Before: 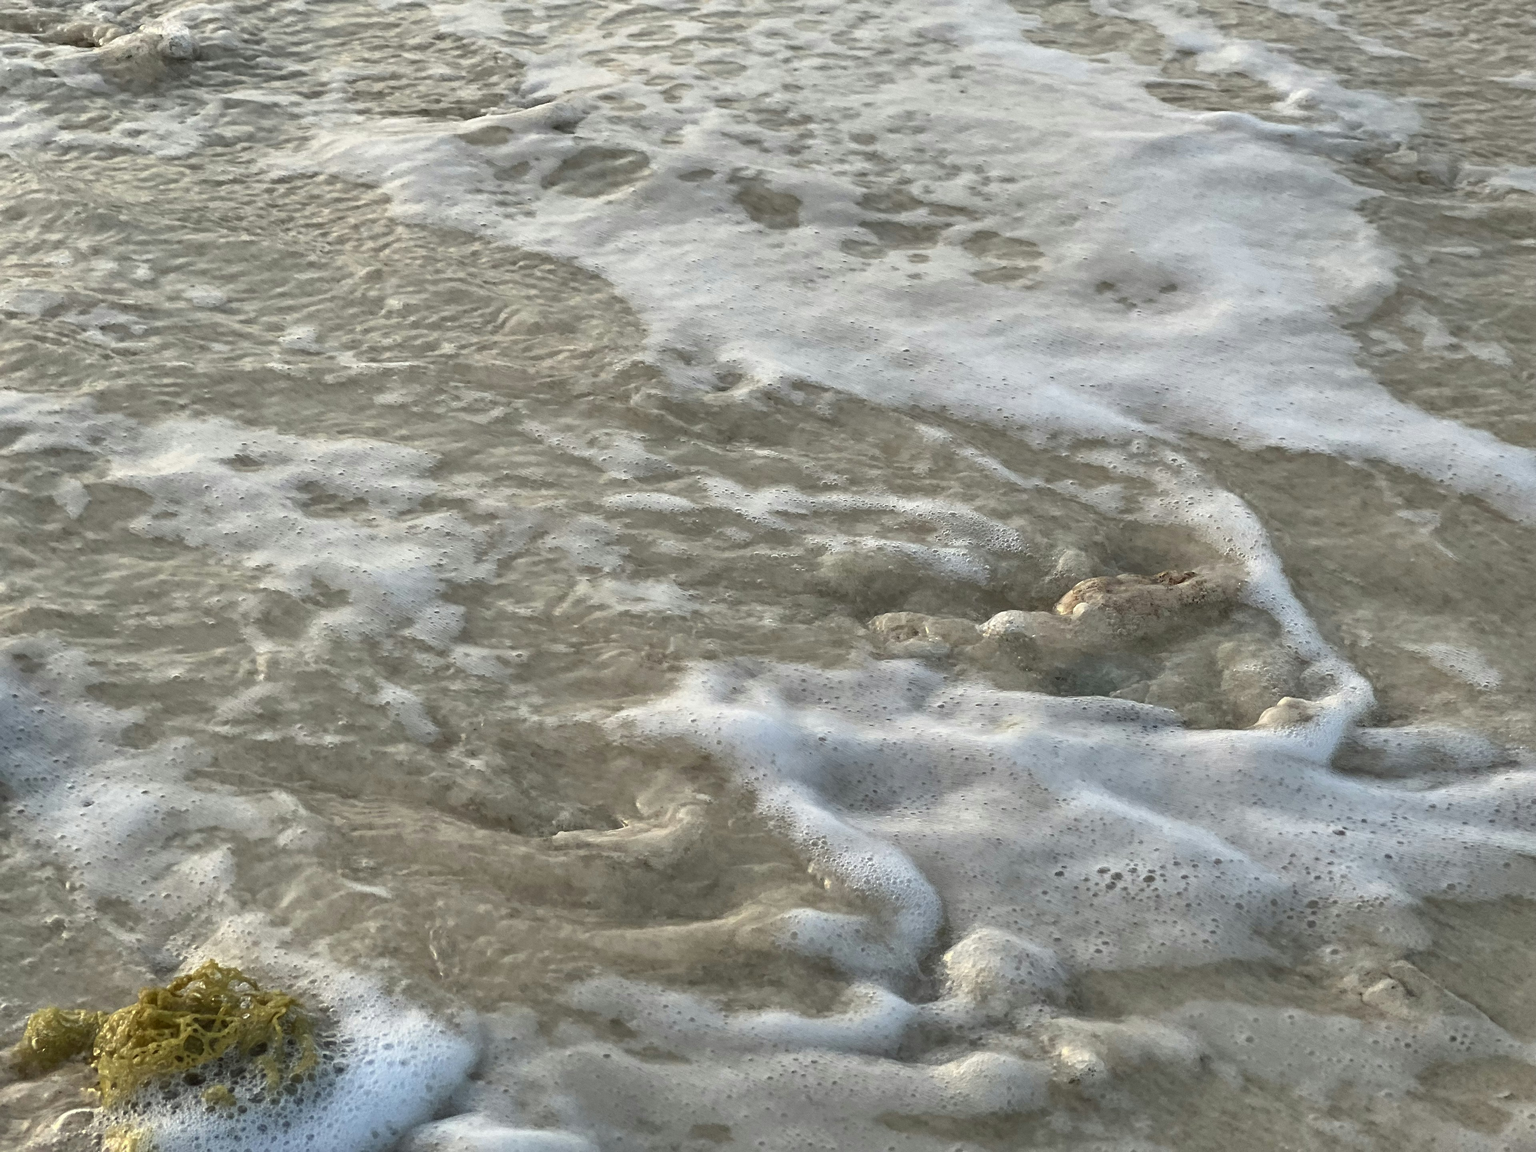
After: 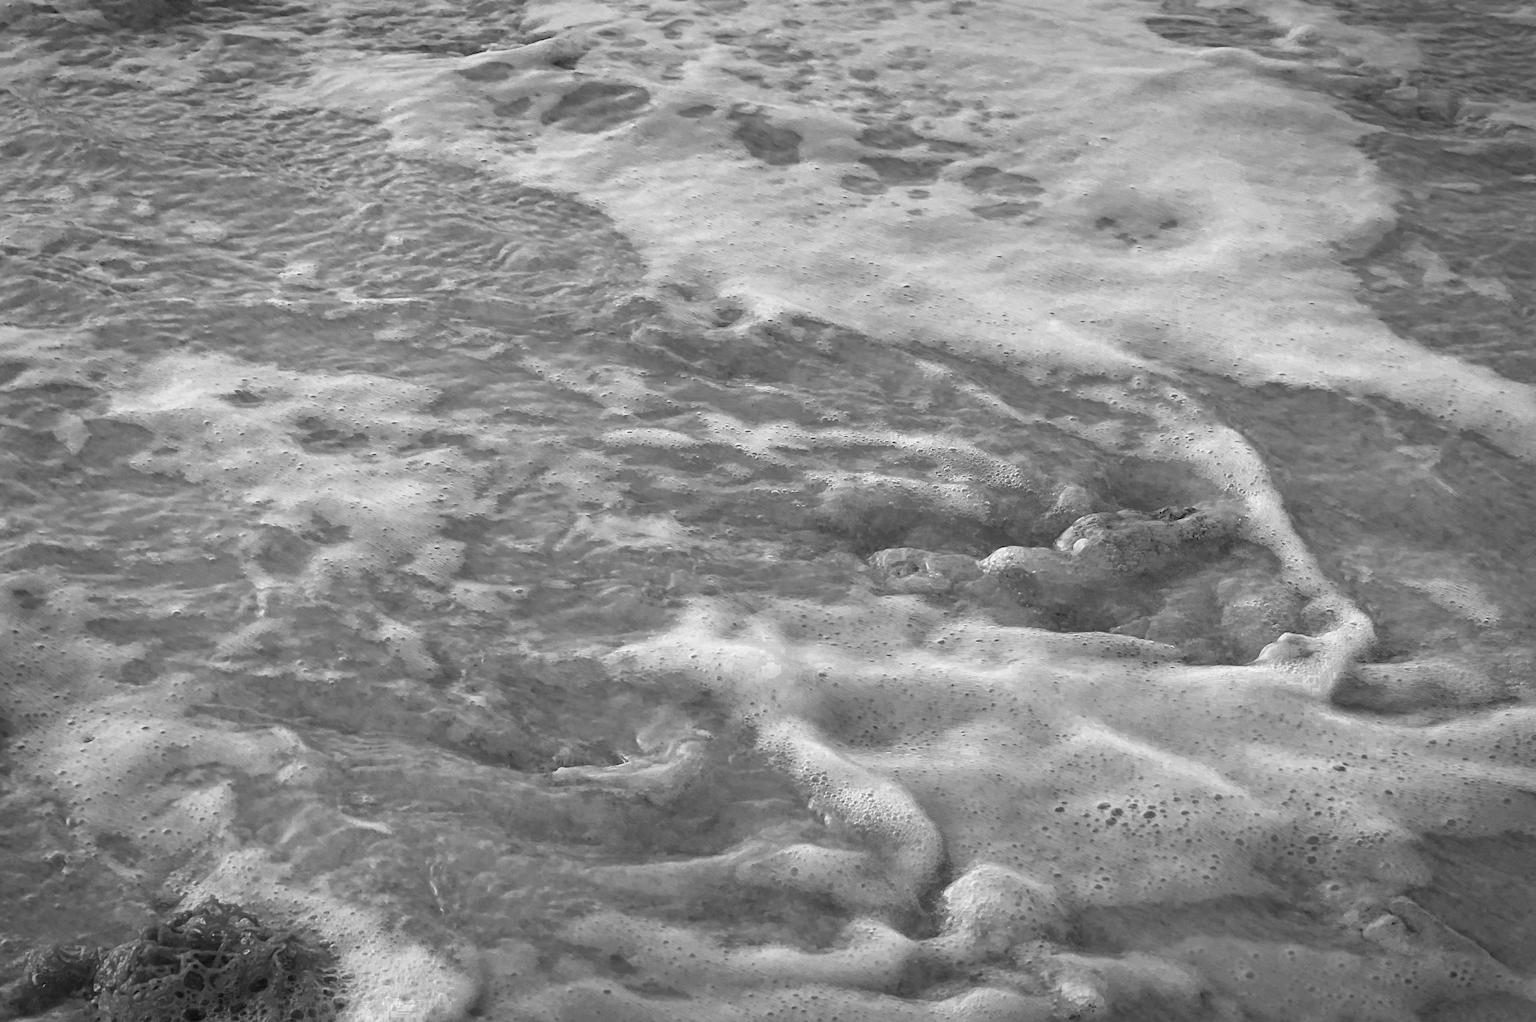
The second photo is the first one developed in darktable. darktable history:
vignetting: automatic ratio true
crop and rotate: top 5.609%, bottom 5.609%
monochrome: on, module defaults
color zones: curves: ch0 [(0.203, 0.433) (0.607, 0.517) (0.697, 0.696) (0.705, 0.897)]
